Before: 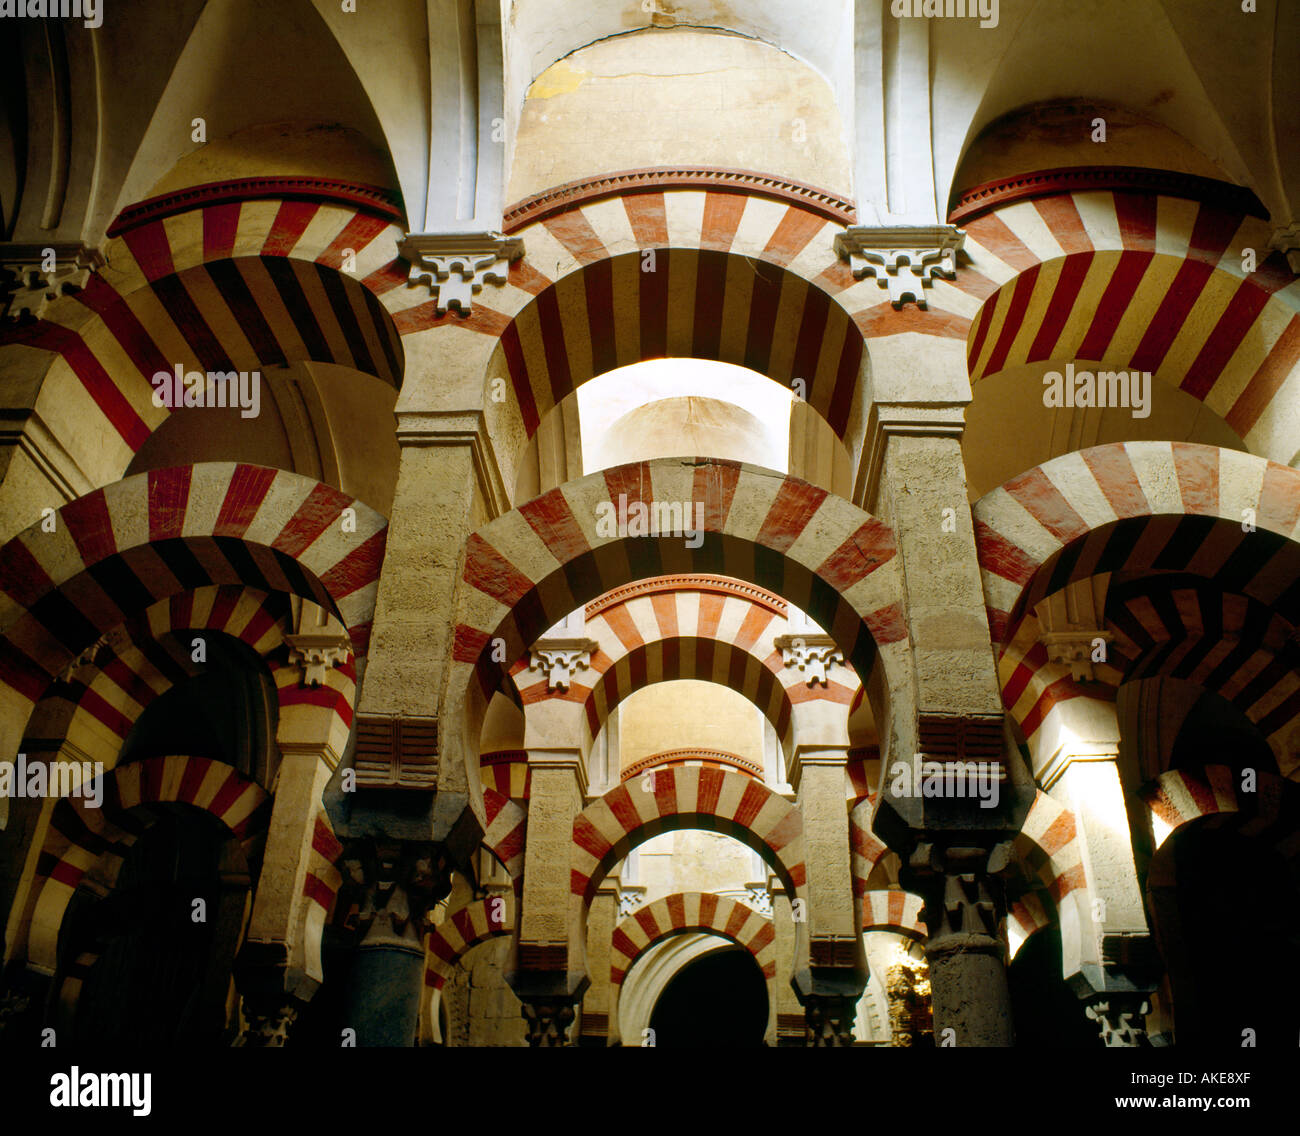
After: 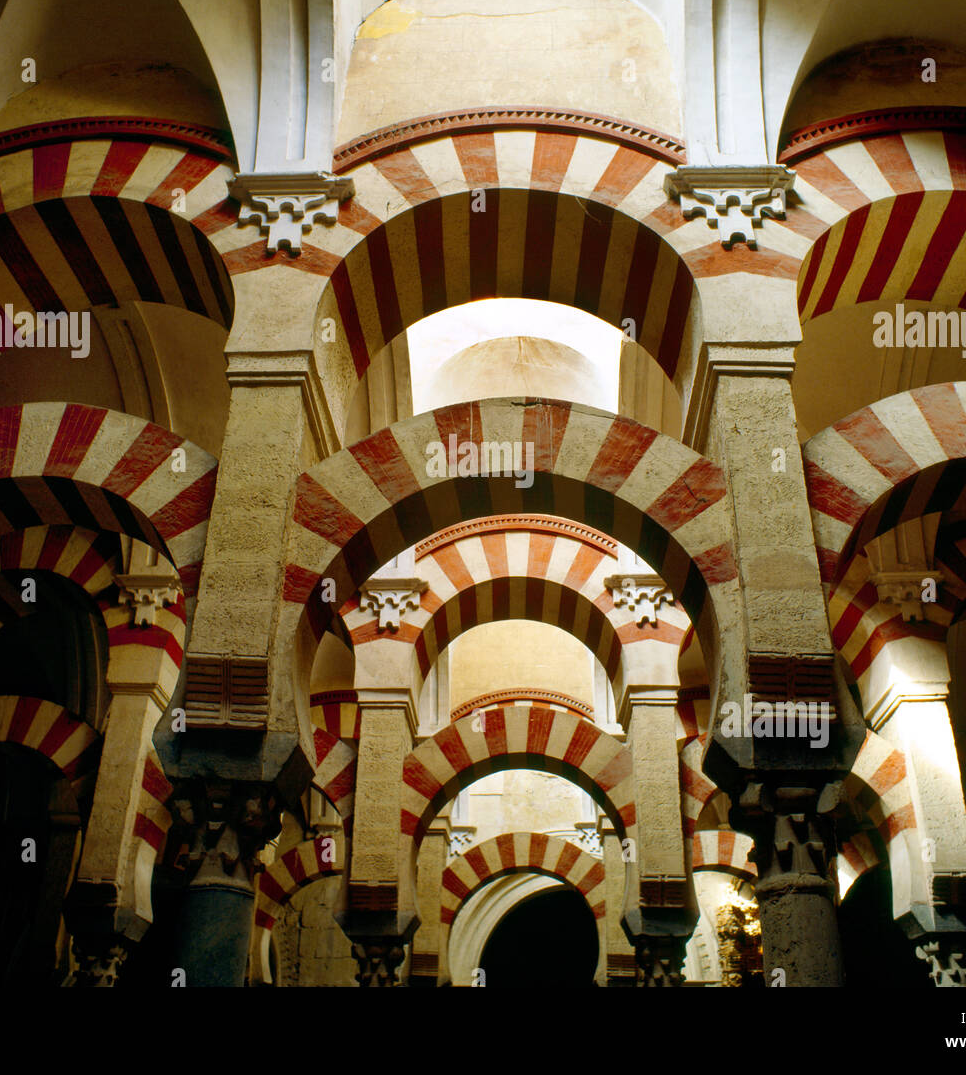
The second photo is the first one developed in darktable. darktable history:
crop and rotate: left 13.123%, top 5.323%, right 12.565%
